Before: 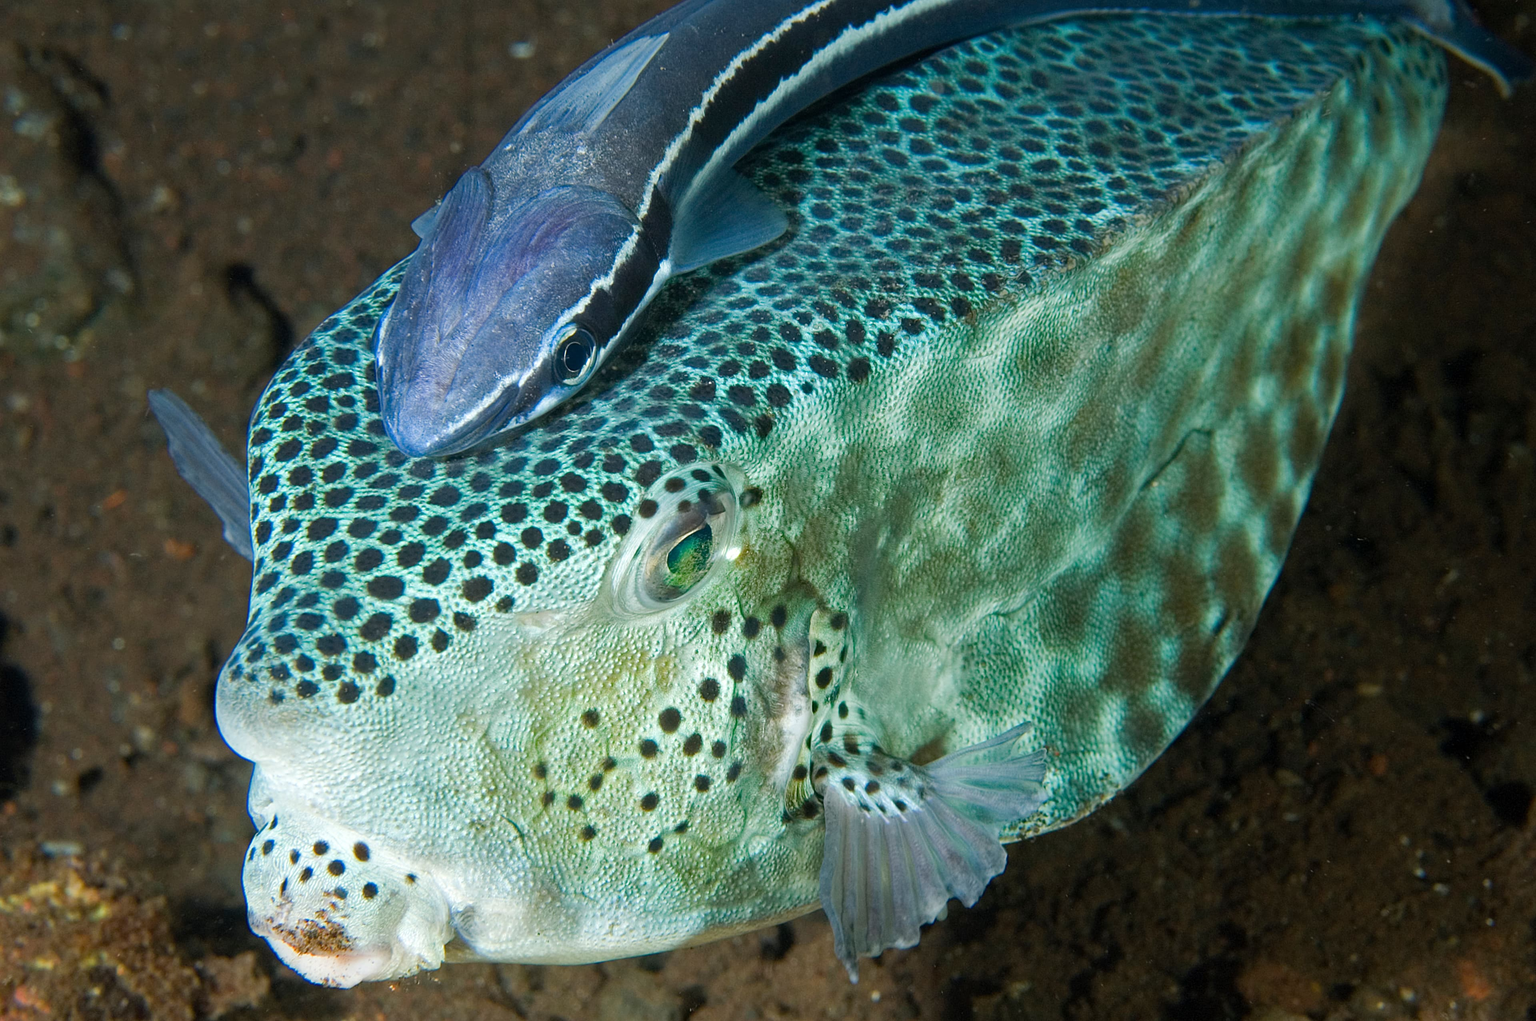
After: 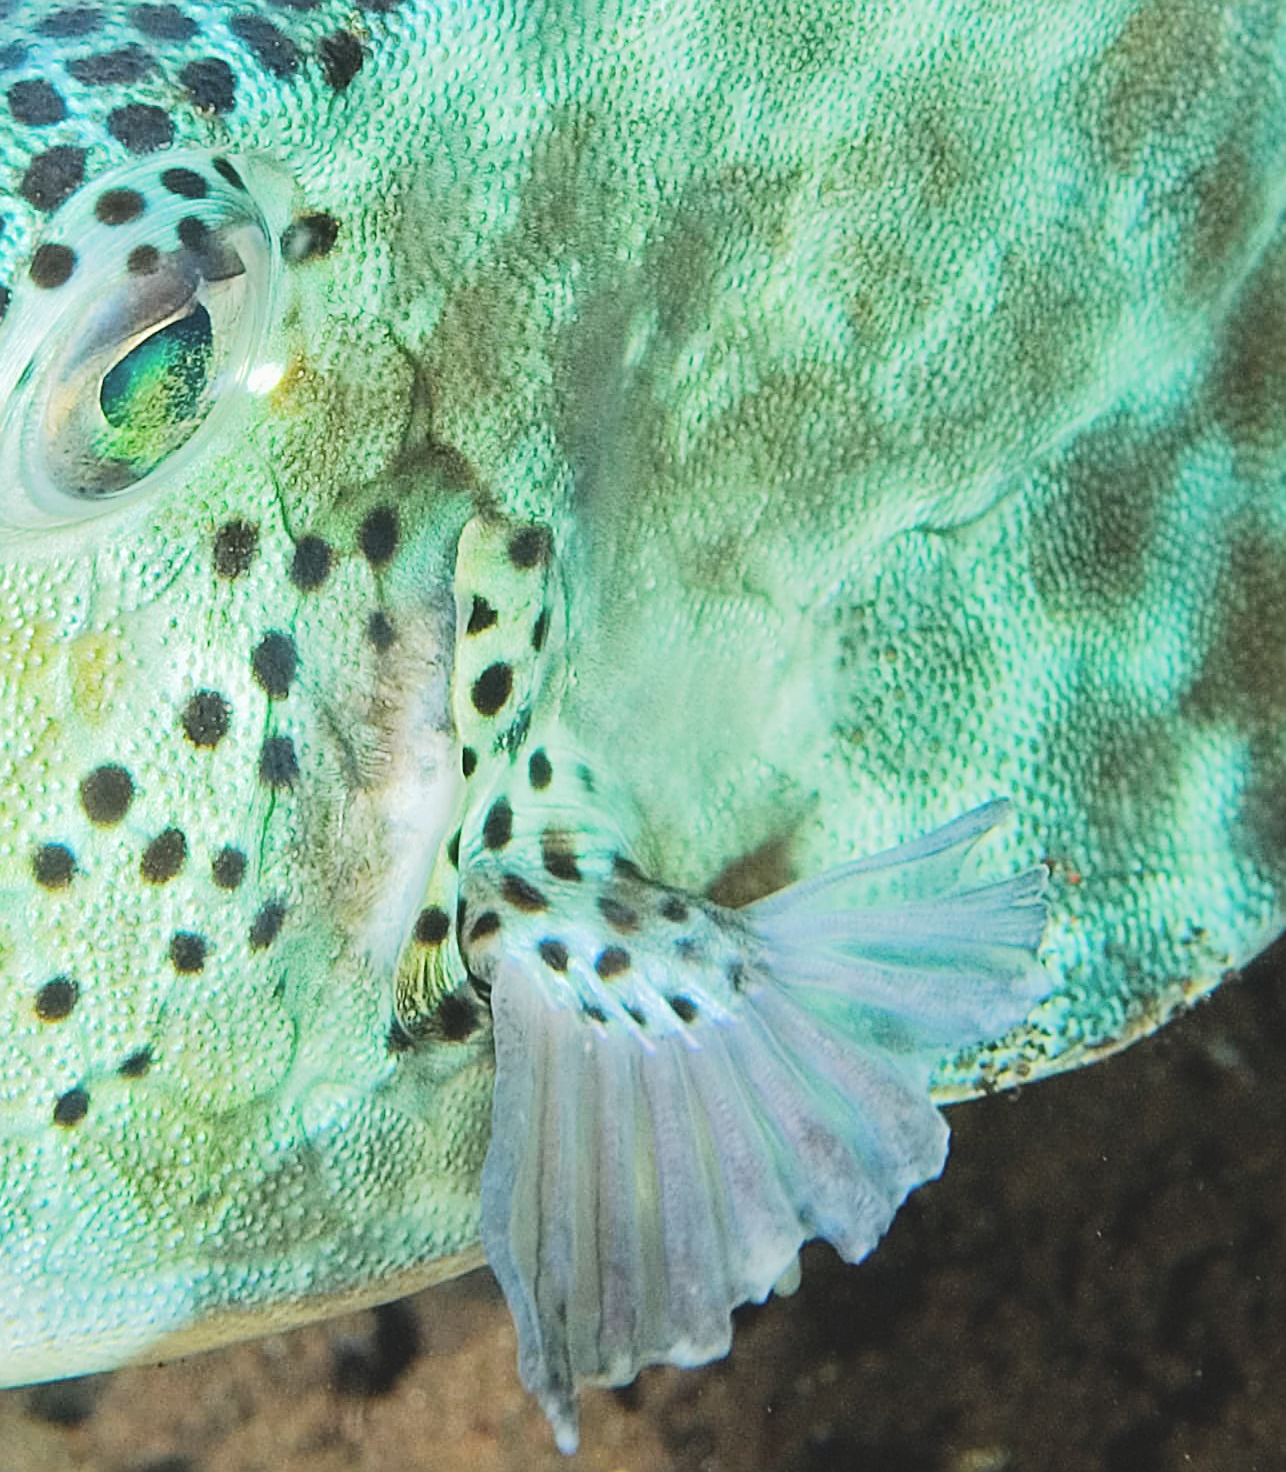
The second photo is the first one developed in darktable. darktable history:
sharpen: on, module defaults
crop: left 40.852%, top 39.409%, right 25.633%, bottom 2.914%
tone equalizer: -7 EV 0.147 EV, -6 EV 0.581 EV, -5 EV 1.11 EV, -4 EV 1.32 EV, -3 EV 1.15 EV, -2 EV 0.6 EV, -1 EV 0.157 EV, edges refinement/feathering 500, mask exposure compensation -1.57 EV, preserve details no
exposure: black level correction -0.014, exposure -0.194 EV, compensate highlight preservation false
